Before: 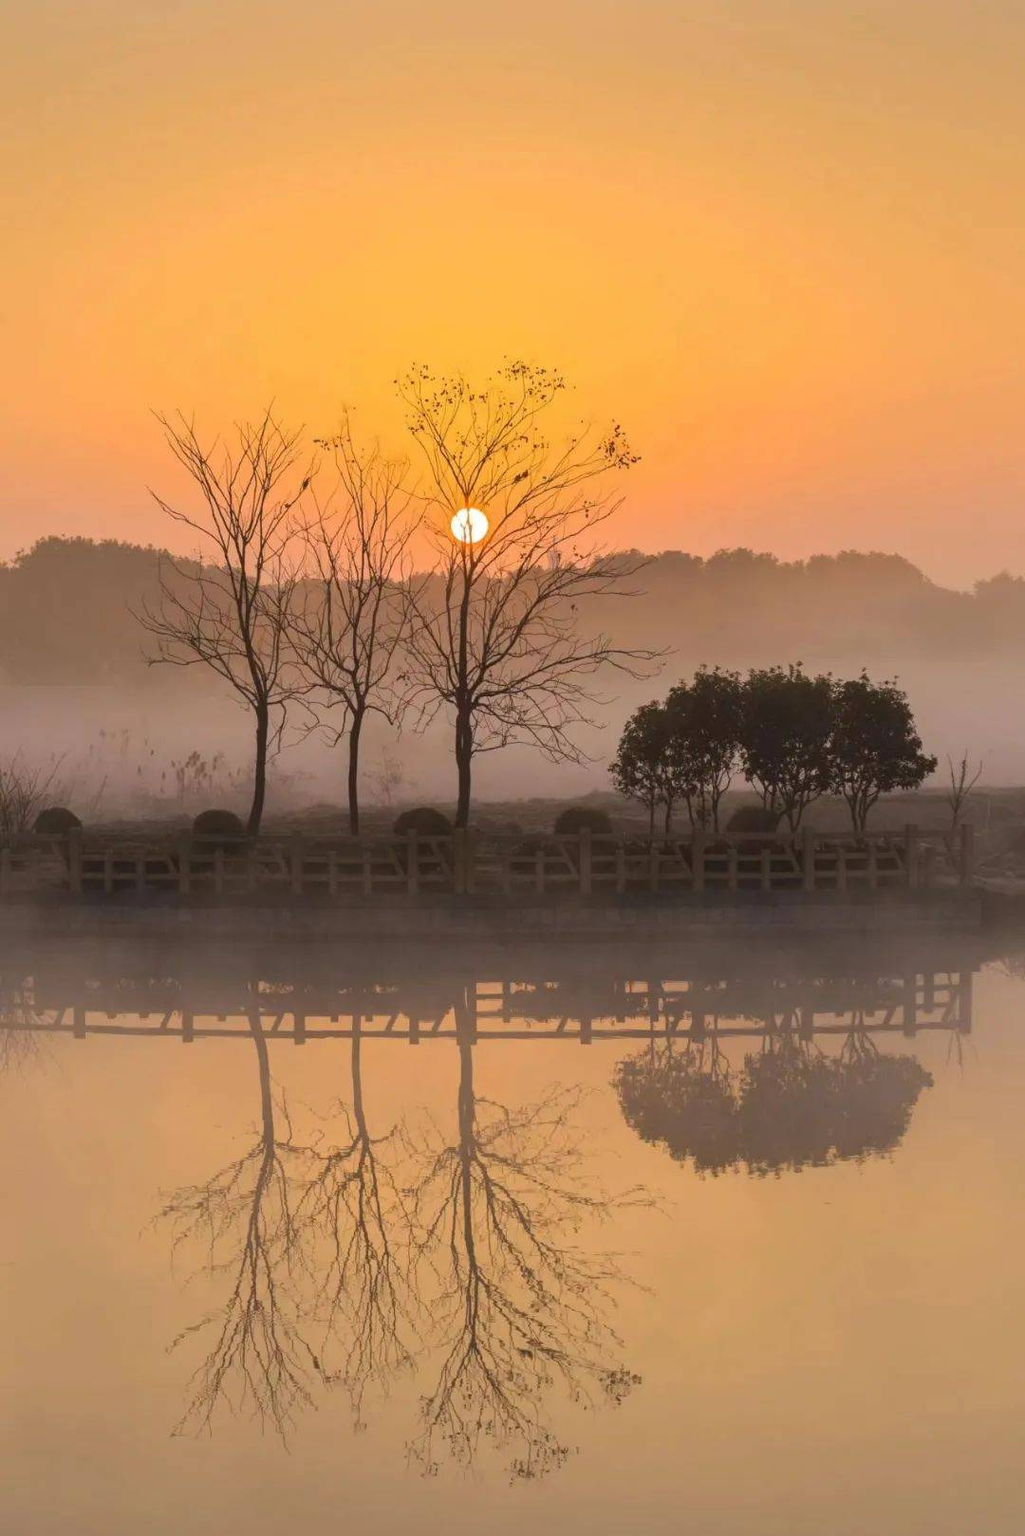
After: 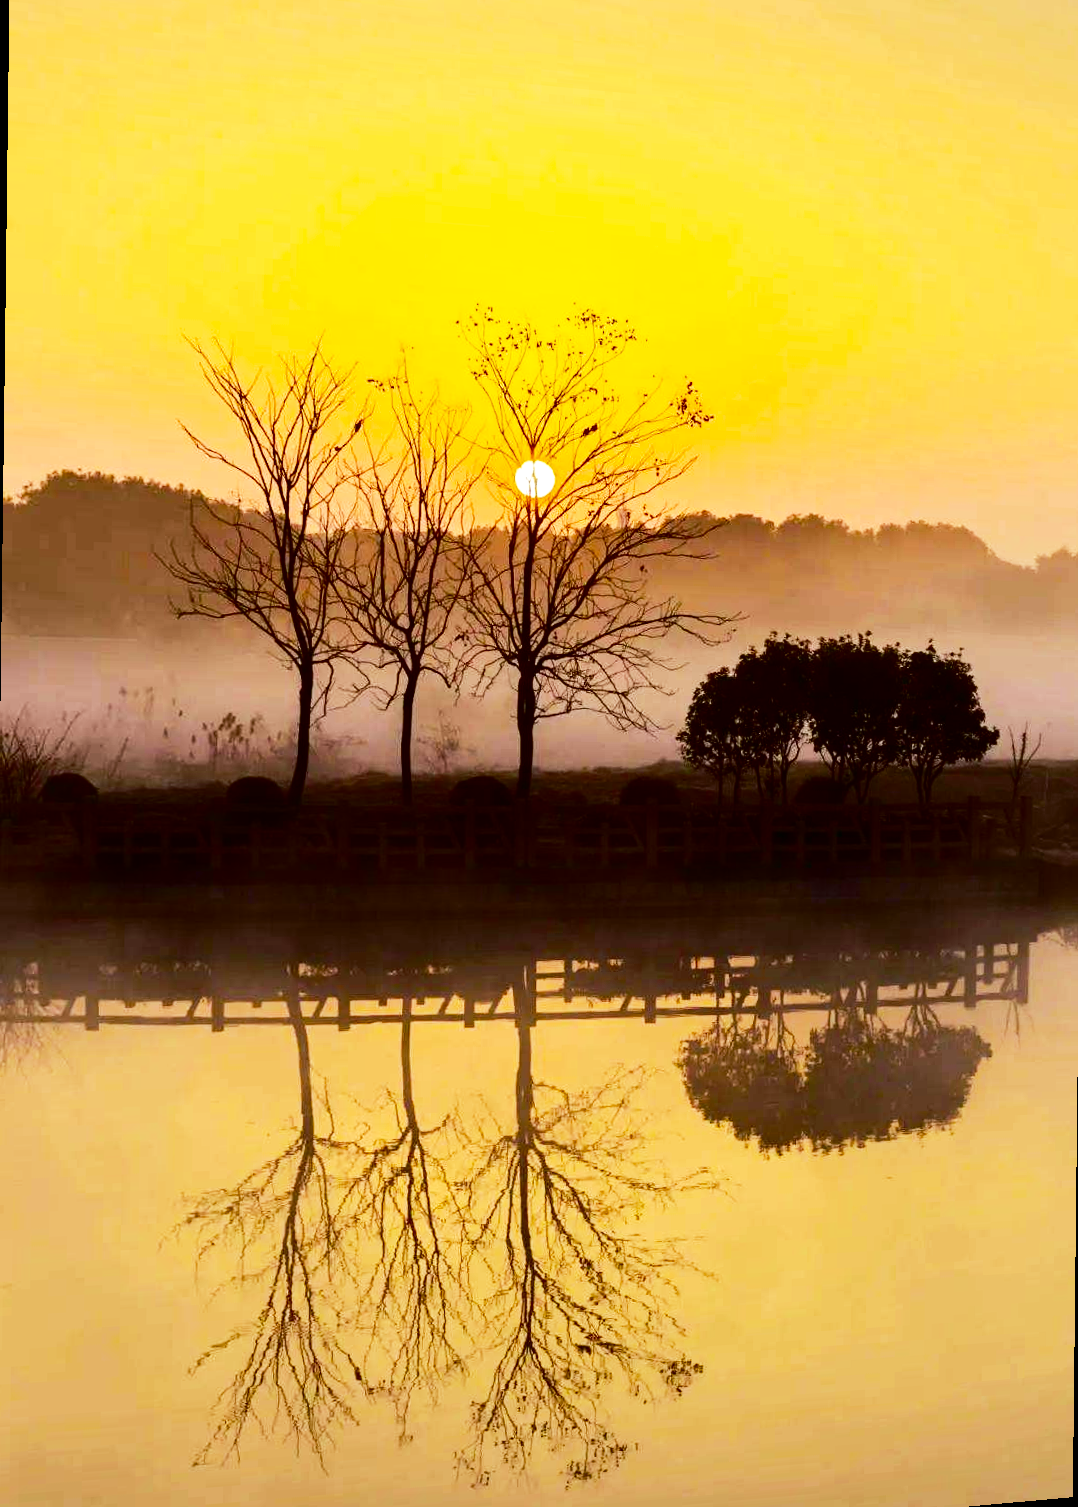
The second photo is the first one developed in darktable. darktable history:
base curve: curves: ch0 [(0, 0) (0.028, 0.03) (0.121, 0.232) (0.46, 0.748) (0.859, 0.968) (1, 1)], preserve colors none
contrast brightness saturation: contrast 0.09, brightness -0.59, saturation 0.17
color balance rgb: global offset › luminance 0.71%, perceptual saturation grading › global saturation -11.5%, perceptual brilliance grading › highlights 17.77%, perceptual brilliance grading › mid-tones 31.71%, perceptual brilliance grading › shadows -31.01%, global vibrance 50%
rotate and perspective: rotation 0.679°, lens shift (horizontal) 0.136, crop left 0.009, crop right 0.991, crop top 0.078, crop bottom 0.95
